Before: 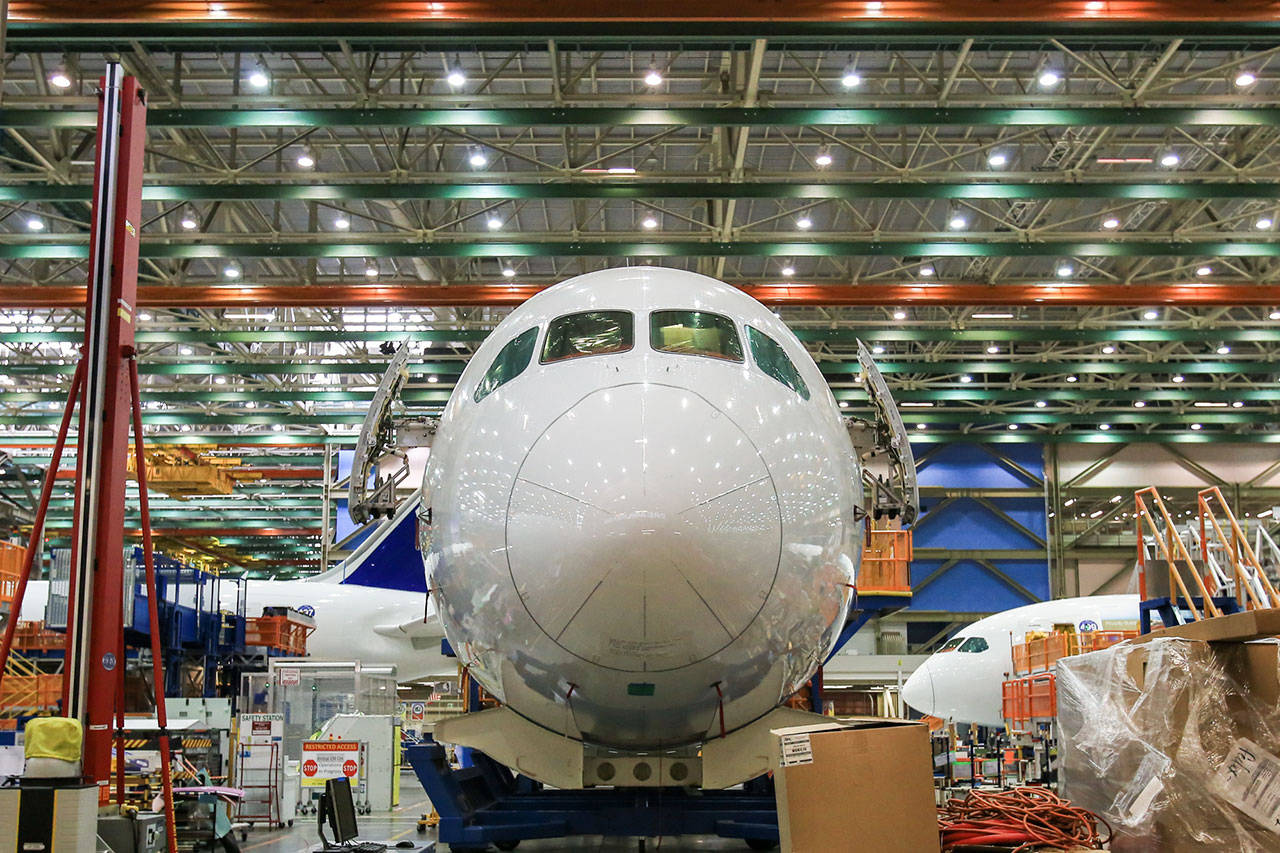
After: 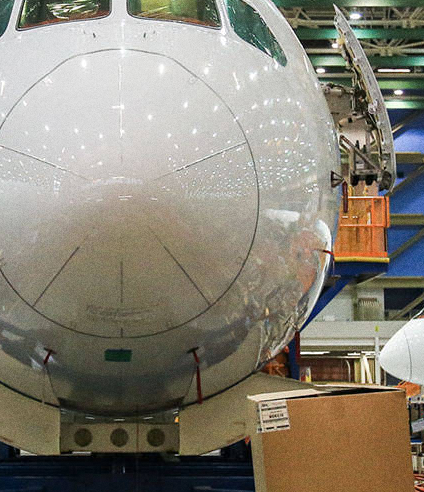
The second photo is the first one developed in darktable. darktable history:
crop: left 40.878%, top 39.176%, right 25.993%, bottom 3.081%
grain: strength 26%
